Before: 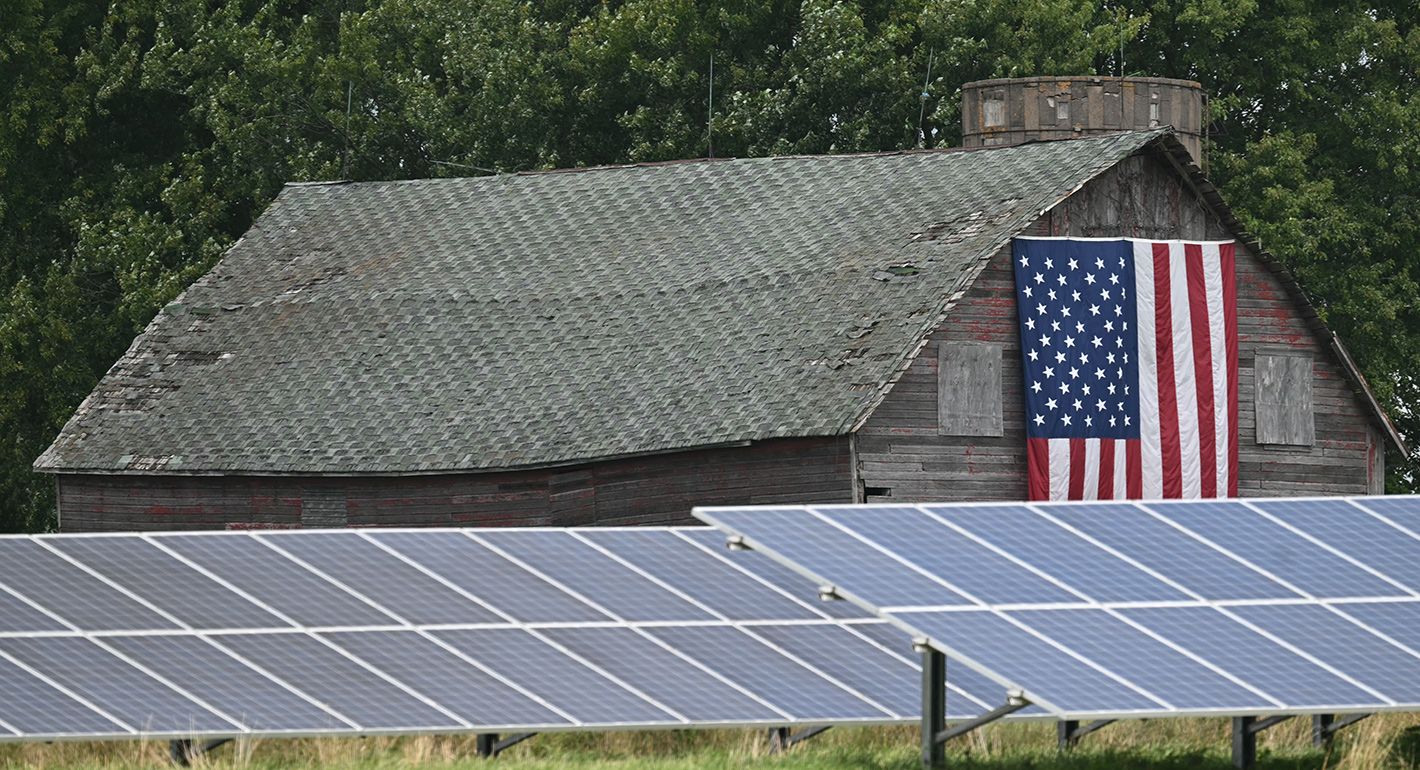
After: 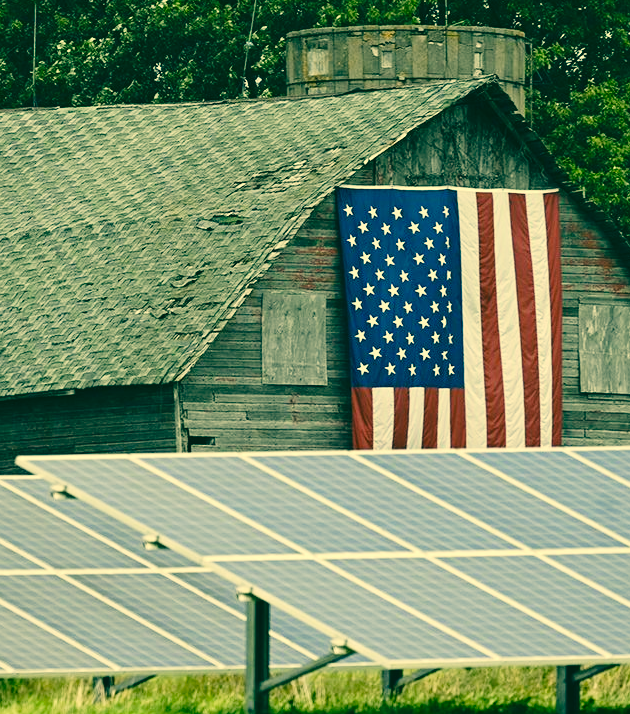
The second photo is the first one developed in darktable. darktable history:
tone curve: curves: ch0 [(0, 0) (0.003, 0.016) (0.011, 0.019) (0.025, 0.023) (0.044, 0.029) (0.069, 0.042) (0.1, 0.068) (0.136, 0.101) (0.177, 0.143) (0.224, 0.21) (0.277, 0.289) (0.335, 0.379) (0.399, 0.476) (0.468, 0.569) (0.543, 0.654) (0.623, 0.75) (0.709, 0.822) (0.801, 0.893) (0.898, 0.946) (1, 1)], preserve colors none
color correction: highlights a* 1.83, highlights b* 34.02, shadows a* -36.68, shadows b* -5.48
crop: left 47.628%, top 6.643%, right 7.874%
